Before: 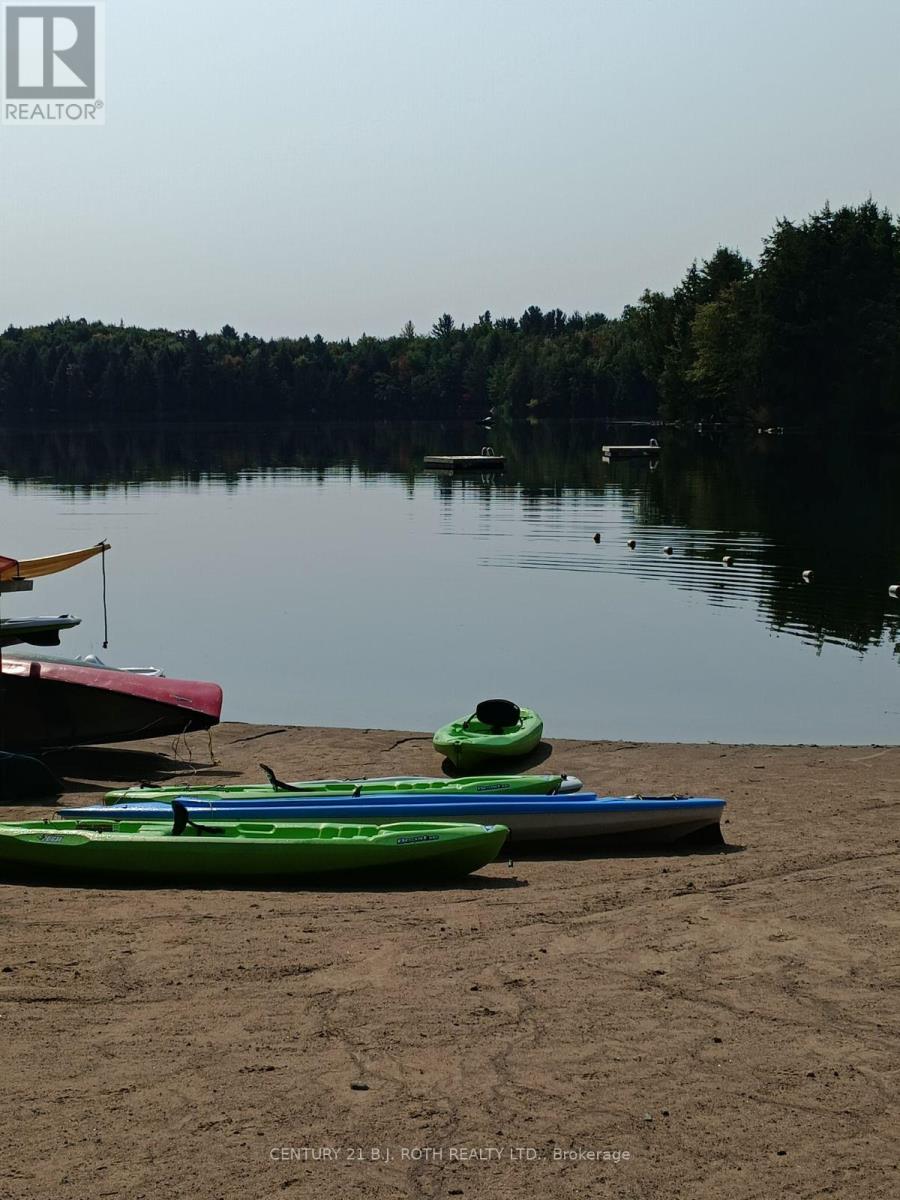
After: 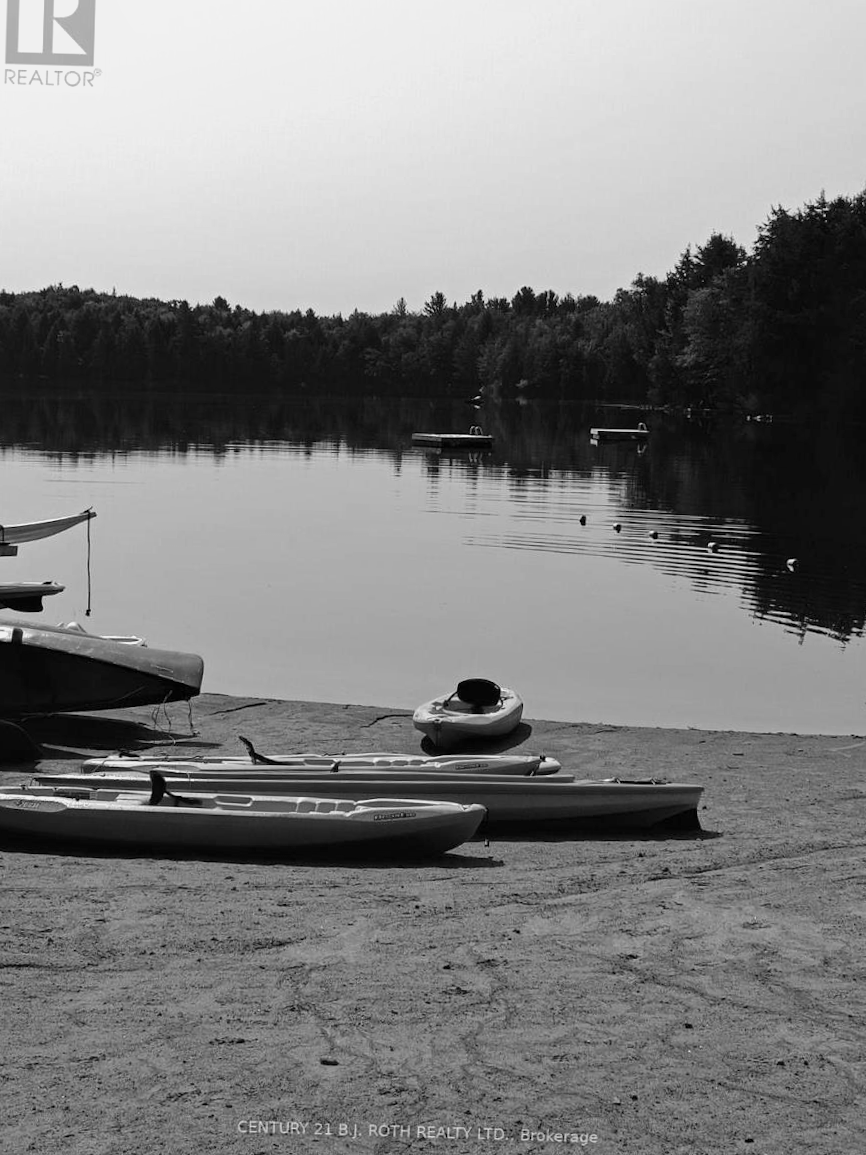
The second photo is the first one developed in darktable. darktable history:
exposure: exposure 0.566 EV, compensate highlight preservation false
crop and rotate: angle -1.69°
monochrome: a 73.58, b 64.21
velvia: strength 45%
